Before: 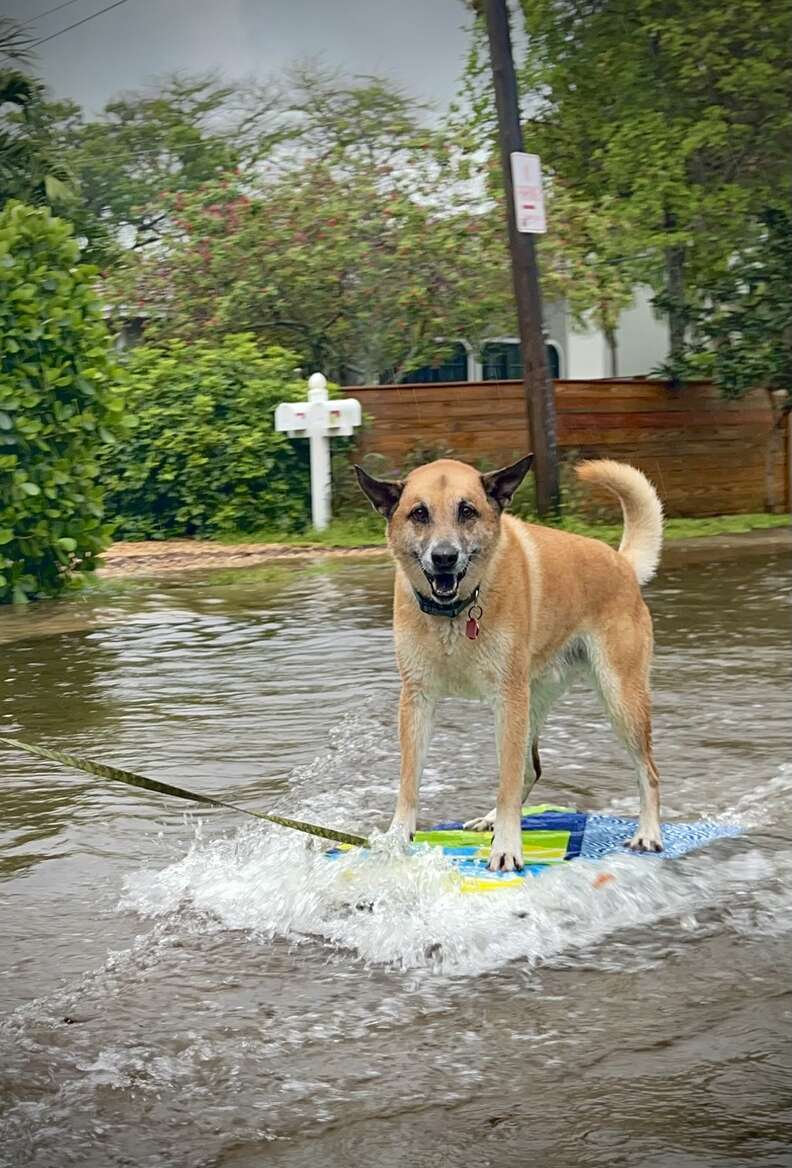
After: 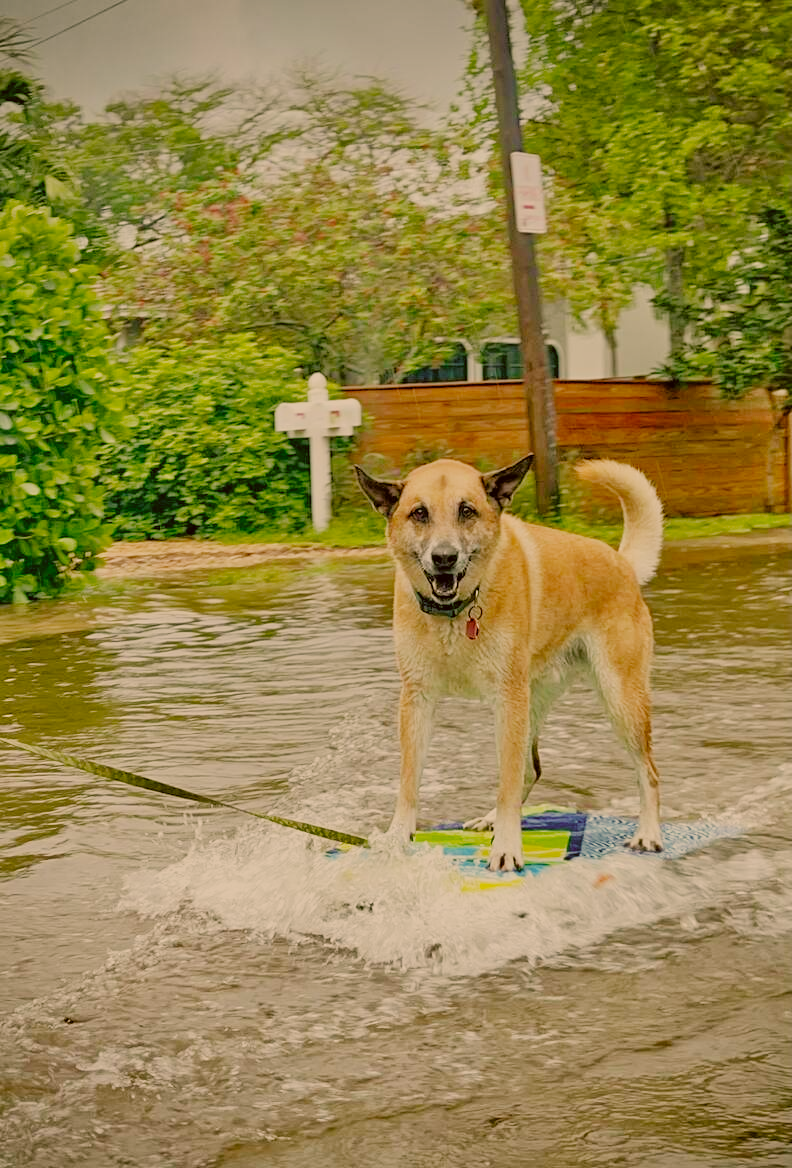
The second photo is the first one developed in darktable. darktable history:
filmic rgb: black relative exposure -7.16 EV, white relative exposure 5.38 EV, hardness 3.03, preserve chrominance no, color science v5 (2021), contrast in shadows safe, contrast in highlights safe
color correction: highlights a* 8.26, highlights b* 15.25, shadows a* -0.466, shadows b* 26.06
tone equalizer: -7 EV 0.152 EV, -6 EV 0.592 EV, -5 EV 1.14 EV, -4 EV 1.31 EV, -3 EV 1.14 EV, -2 EV 0.6 EV, -1 EV 0.163 EV
